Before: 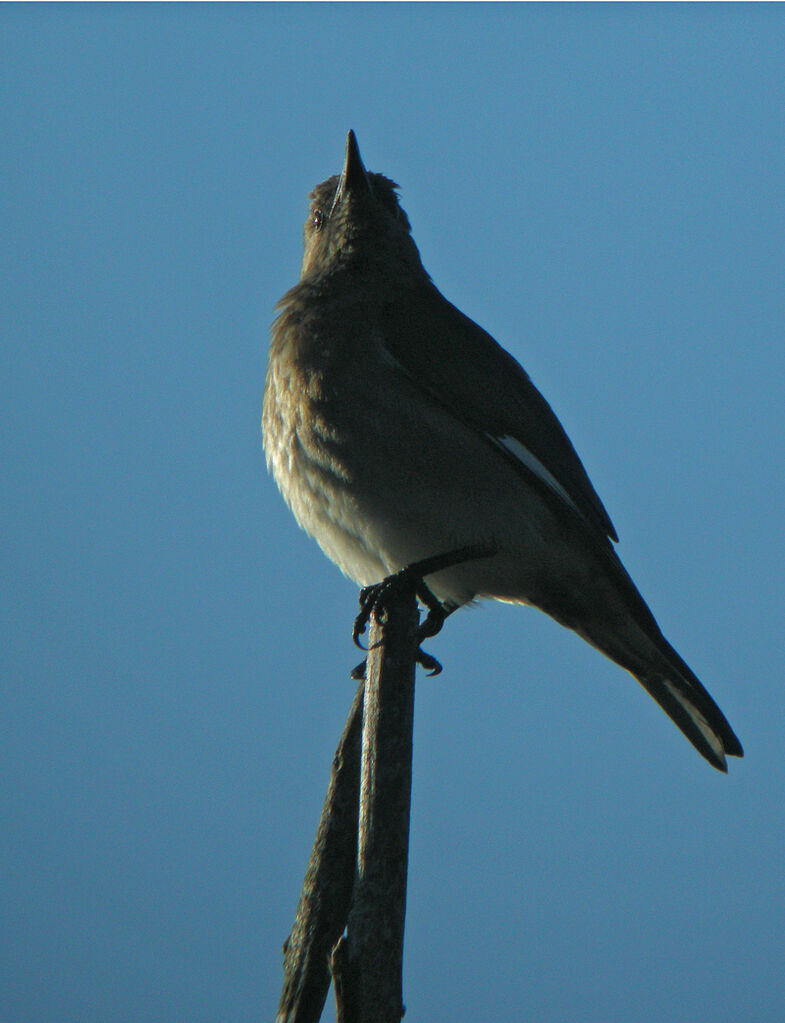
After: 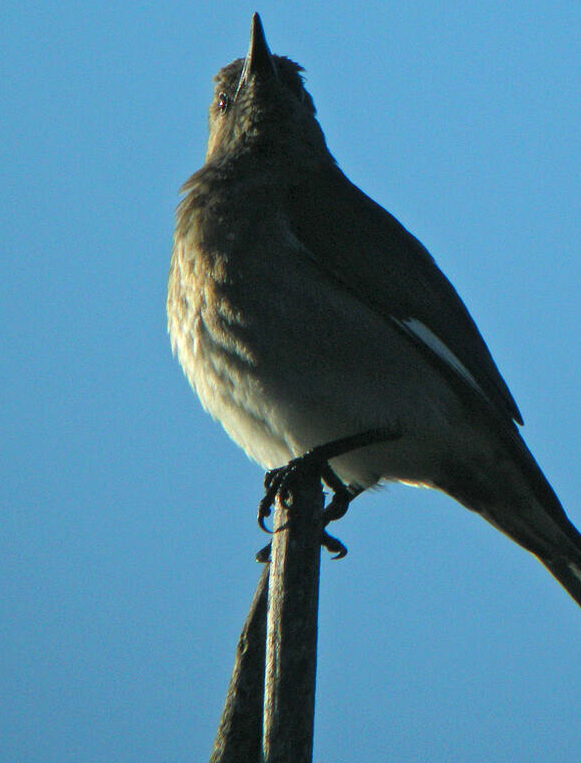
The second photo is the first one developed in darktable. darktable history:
local contrast: highlights 104%, shadows 103%, detail 119%, midtone range 0.2
contrast brightness saturation: contrast 0.196, brightness 0.159, saturation 0.22
crop and rotate: left 12.15%, top 11.459%, right 13.796%, bottom 13.86%
